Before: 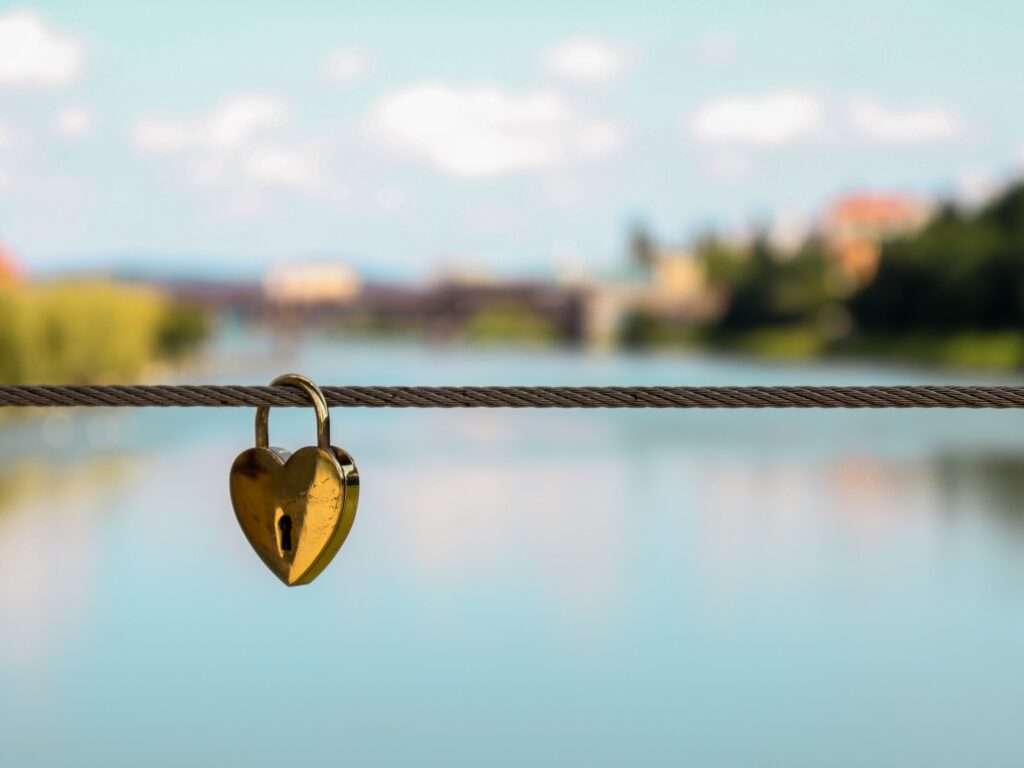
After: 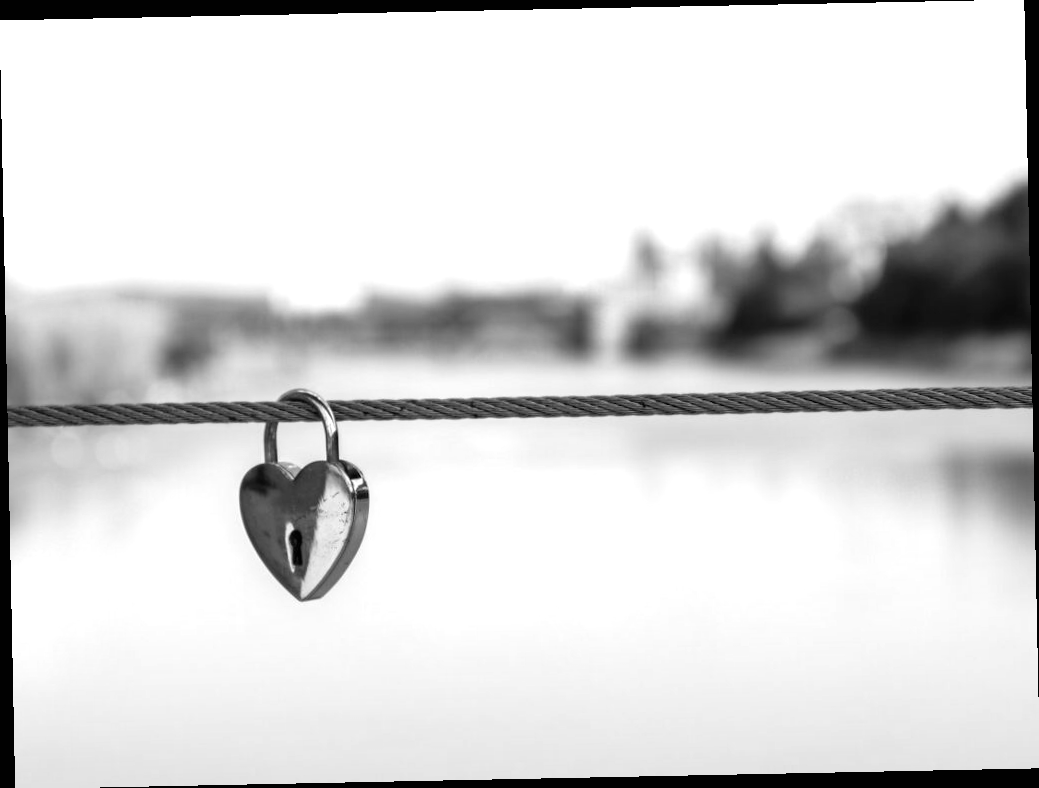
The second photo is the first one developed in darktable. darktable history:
rotate and perspective: rotation -1.17°, automatic cropping off
exposure: black level correction 0, exposure 0.7 EV, compensate exposure bias true, compensate highlight preservation false
monochrome: on, module defaults
